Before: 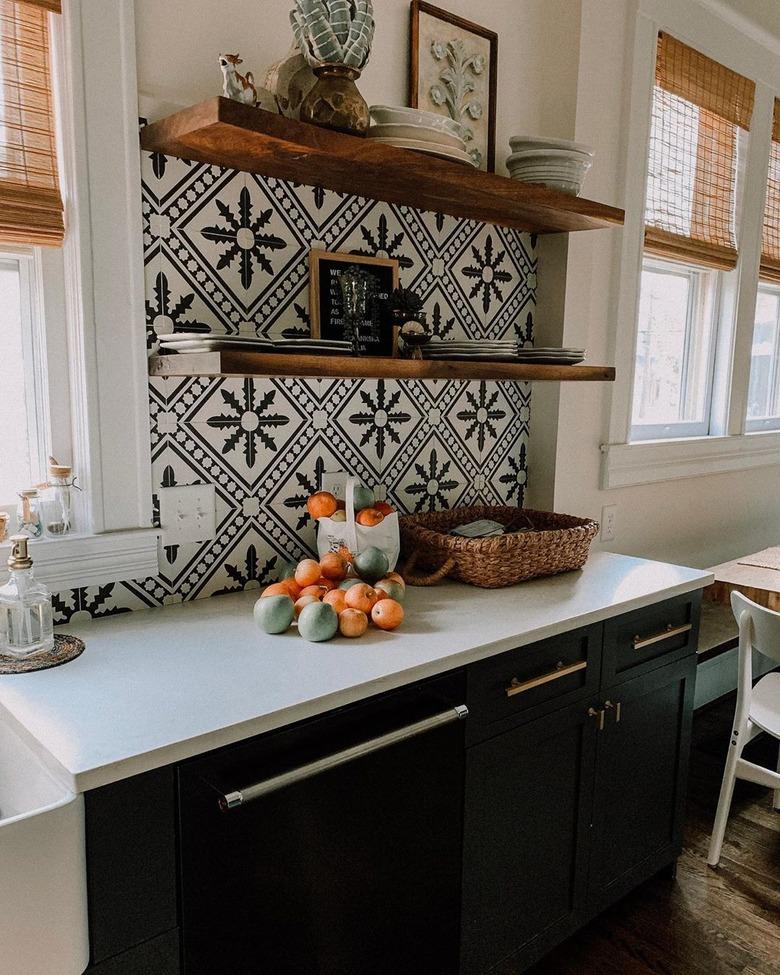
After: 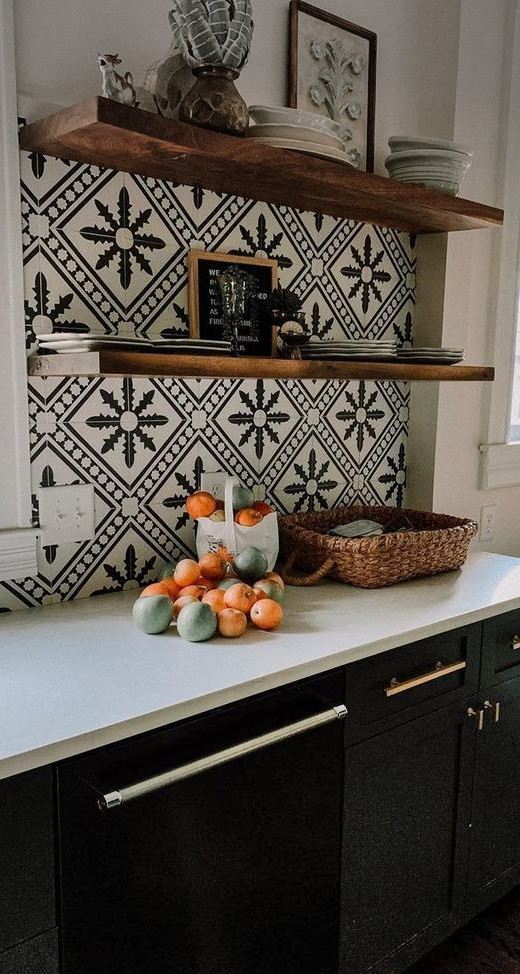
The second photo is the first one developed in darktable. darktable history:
crop and rotate: left 15.526%, right 17.702%
tone equalizer: edges refinement/feathering 500, mask exposure compensation -1.26 EV, preserve details no
shadows and highlights: shadows 60.08, soften with gaussian
vignetting: fall-off start 79.2%, brightness -0.347, width/height ratio 1.327
